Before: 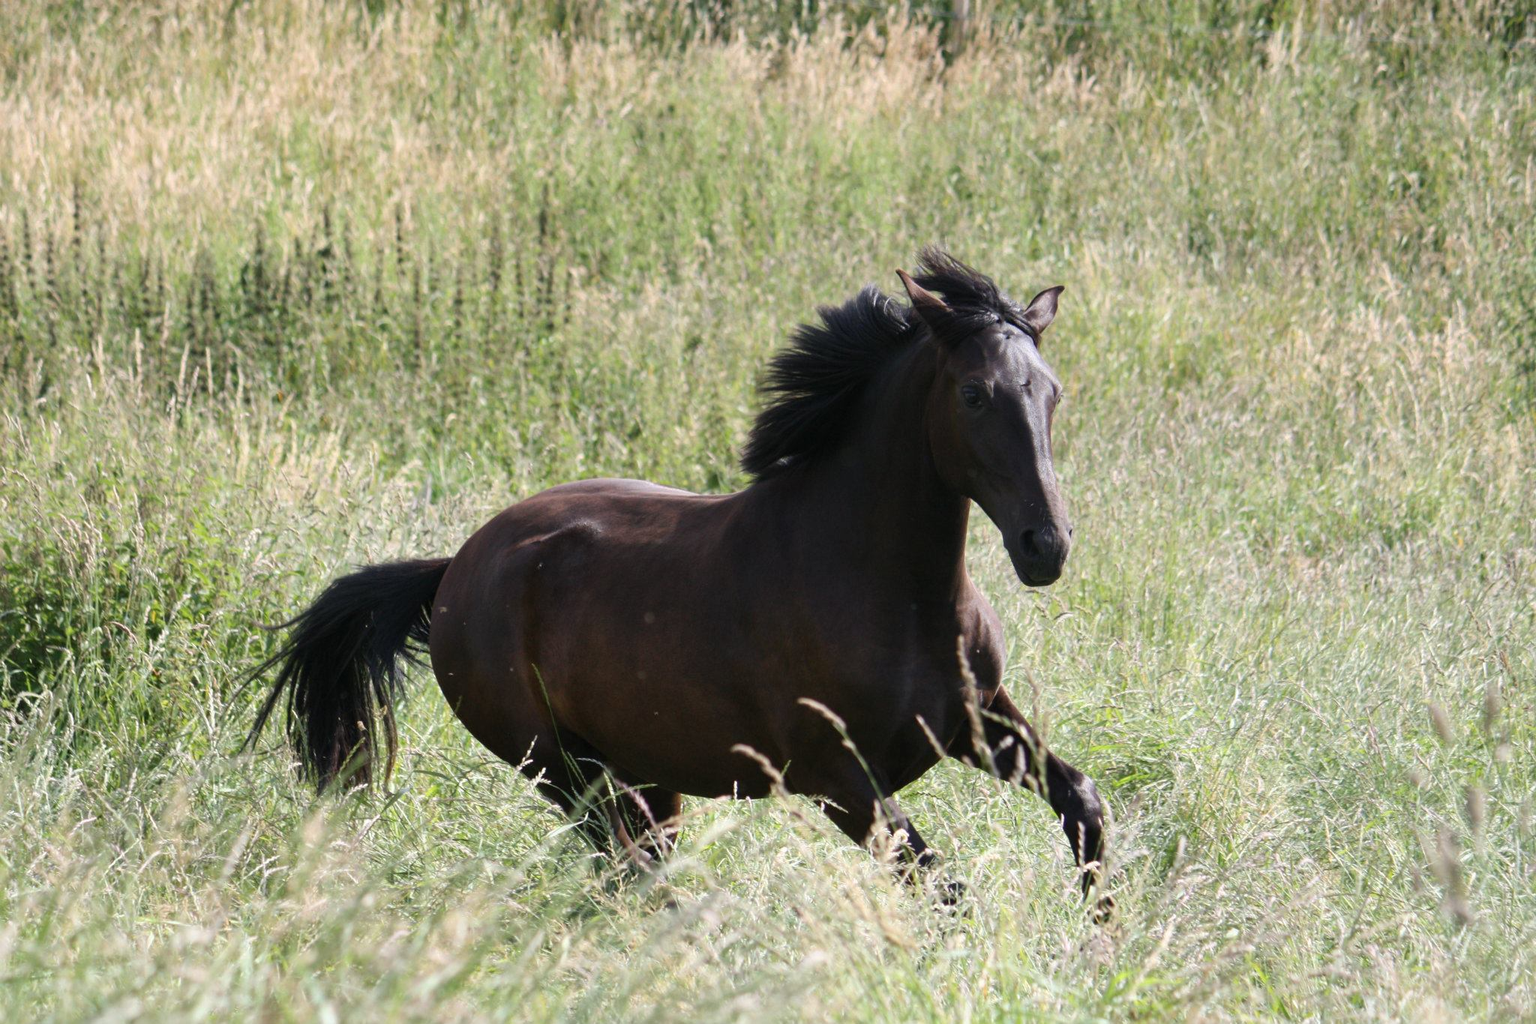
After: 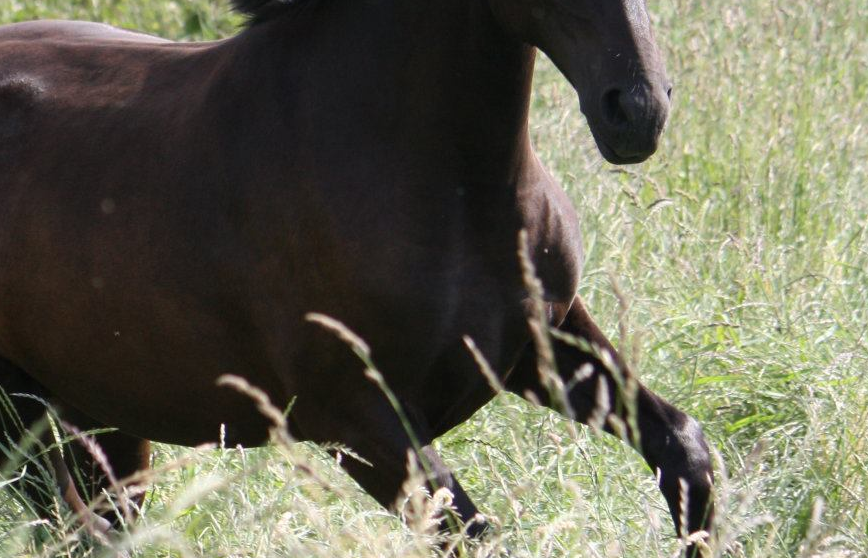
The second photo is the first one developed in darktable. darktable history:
crop: left 37.039%, top 45.263%, right 20.532%, bottom 13.851%
